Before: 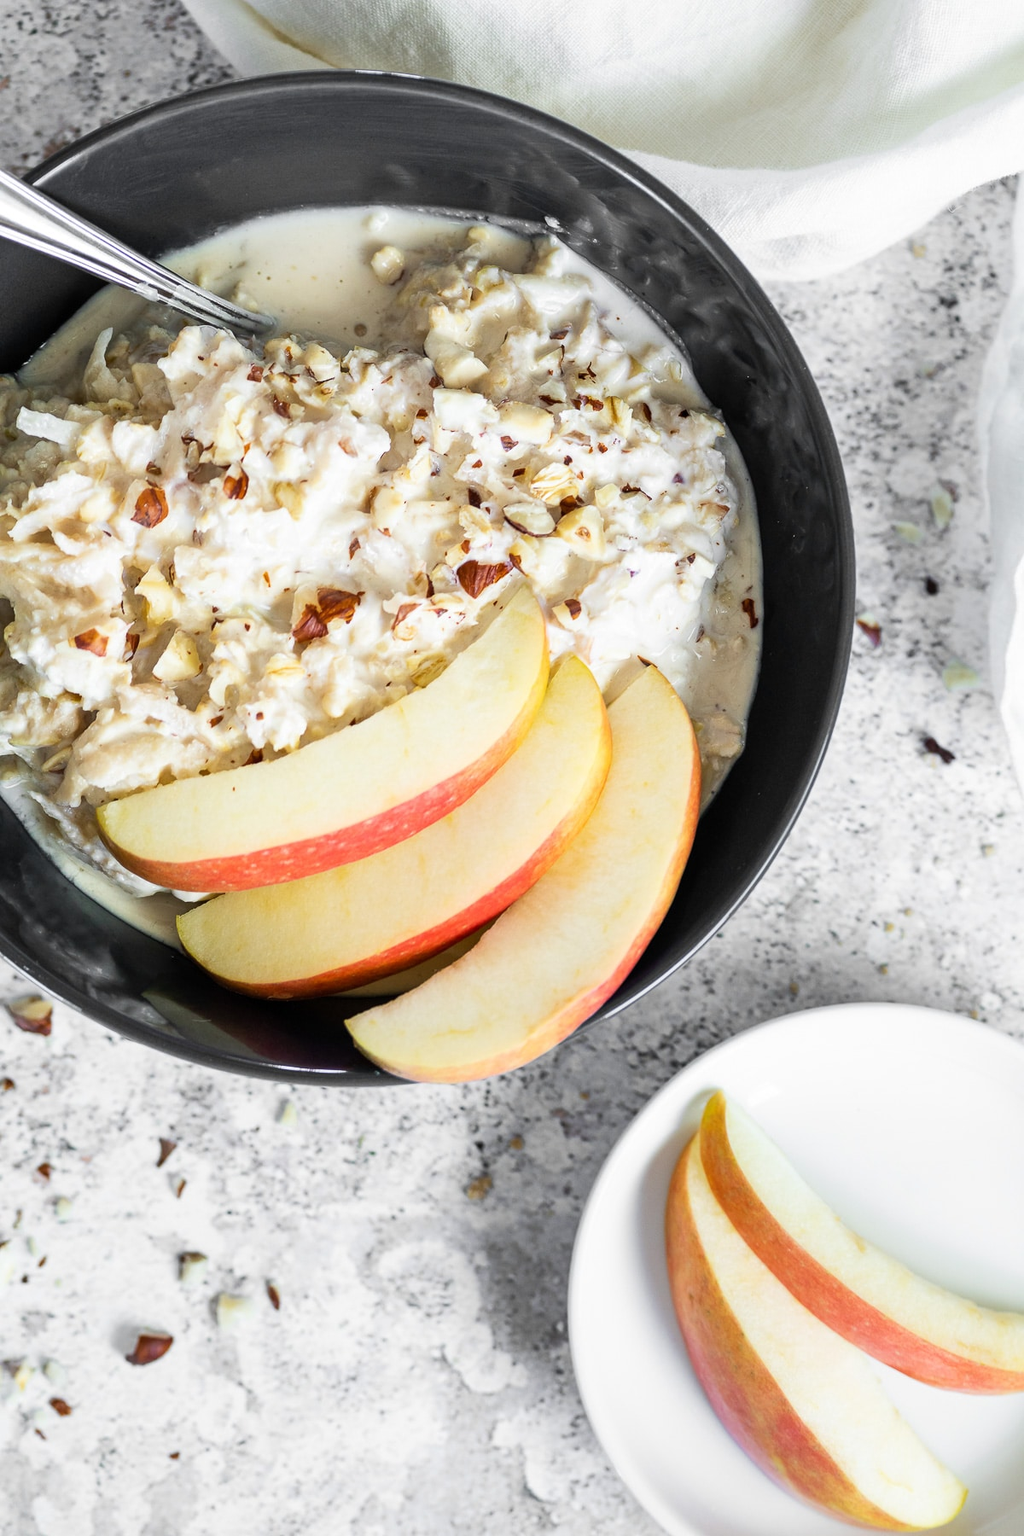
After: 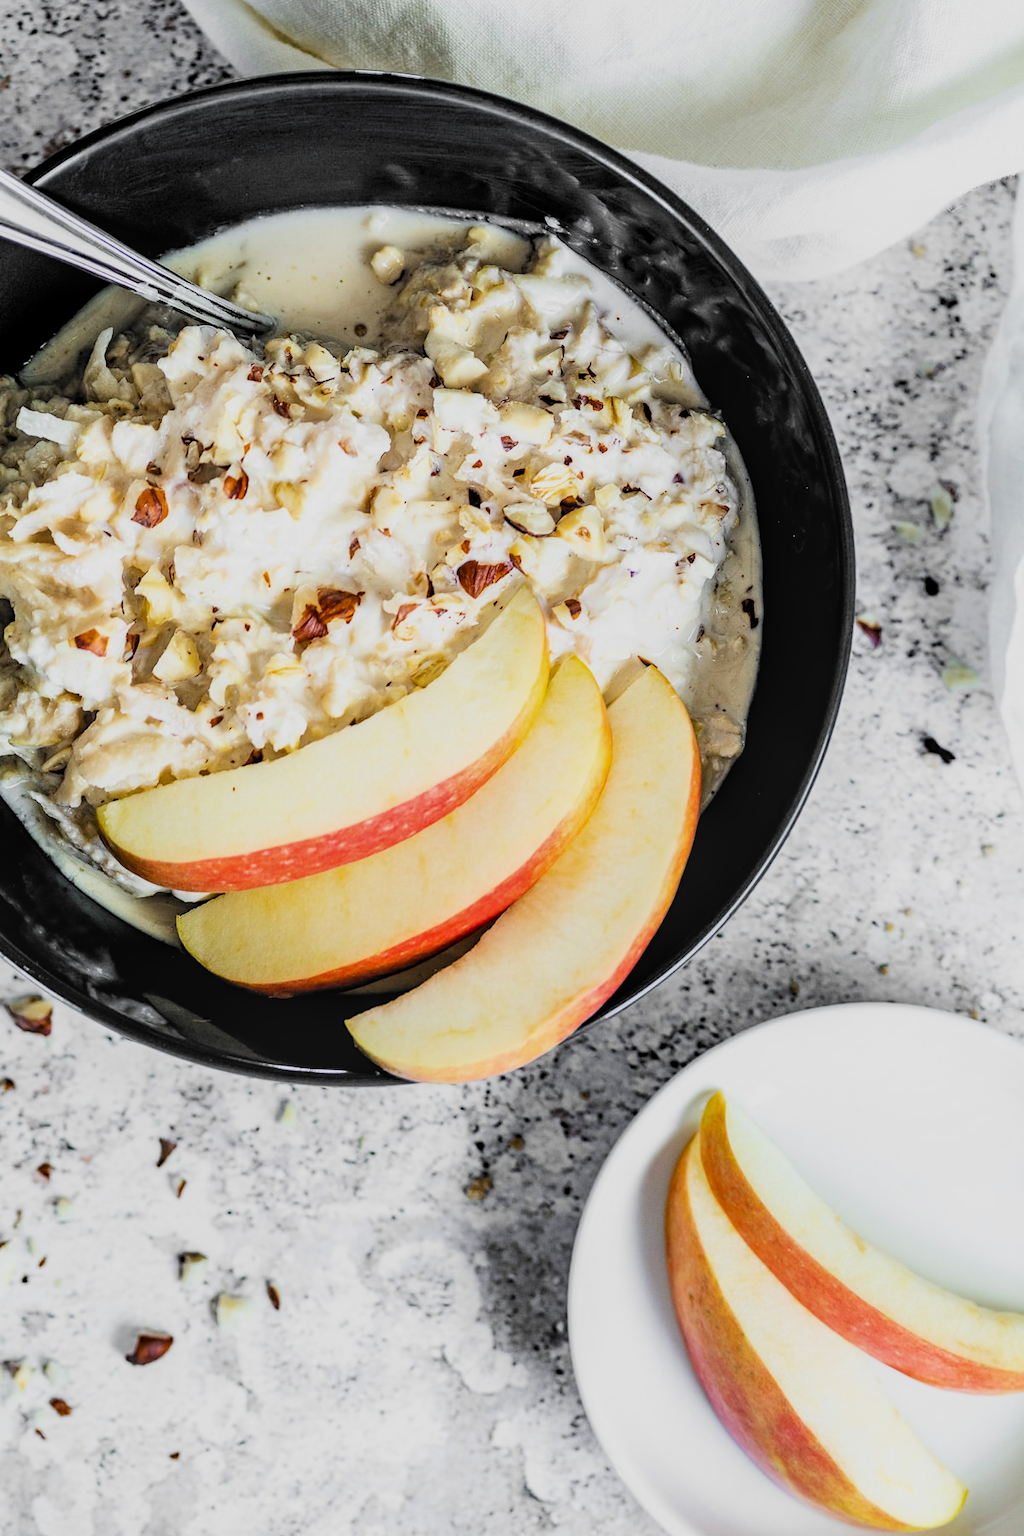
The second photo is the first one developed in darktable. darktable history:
filmic rgb: black relative exposure -5.02 EV, white relative exposure 3.97 EV, threshold 2.99 EV, hardness 2.89, contrast 1.297, highlights saturation mix -29.72%, color science v6 (2022), enable highlight reconstruction true
local contrast: on, module defaults
haze removal: strength 0.282, distance 0.246, compatibility mode true, adaptive false
exposure: exposure -0.026 EV, compensate exposure bias true, compensate highlight preservation false
